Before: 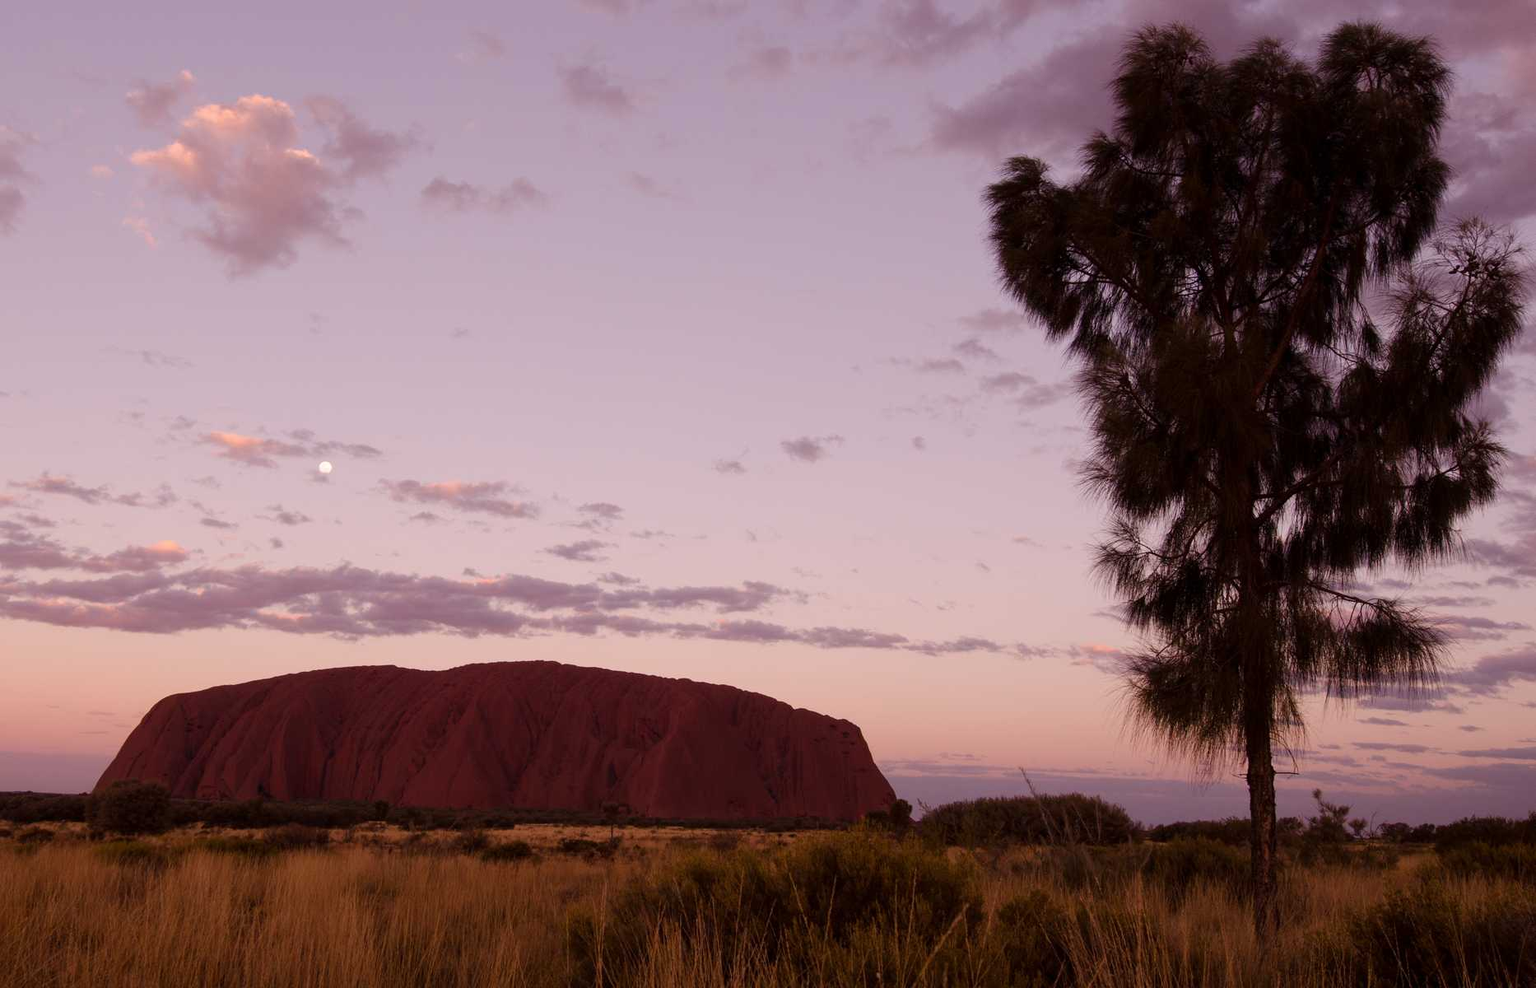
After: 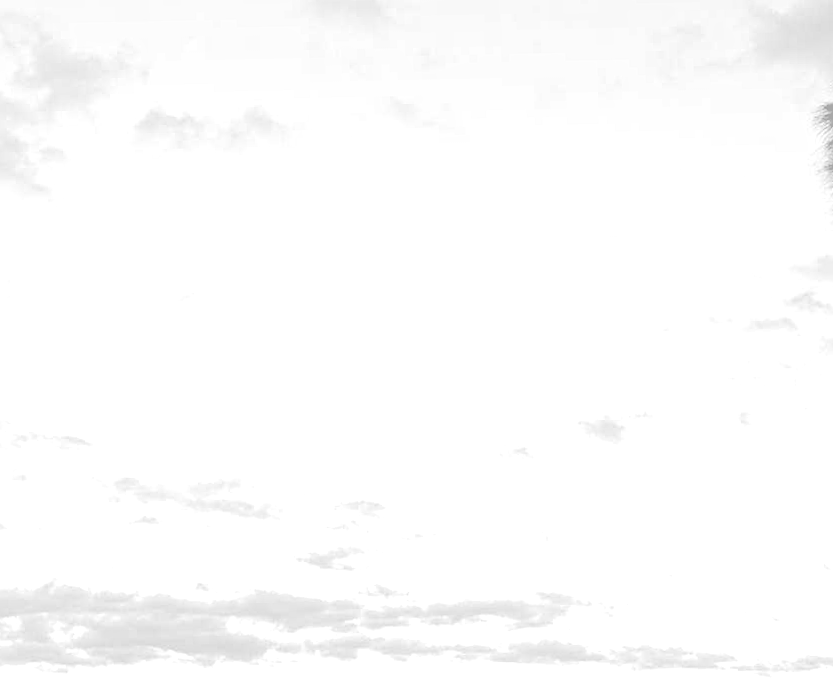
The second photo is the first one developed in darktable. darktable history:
rotate and perspective: rotation -1.17°, automatic cropping off
haze removal: strength 0.53, distance 0.925, compatibility mode true, adaptive false
crop: left 20.248%, top 10.86%, right 35.675%, bottom 34.321%
sharpen: on, module defaults
monochrome: on, module defaults
colorize: hue 36°, saturation 71%, lightness 80.79%
